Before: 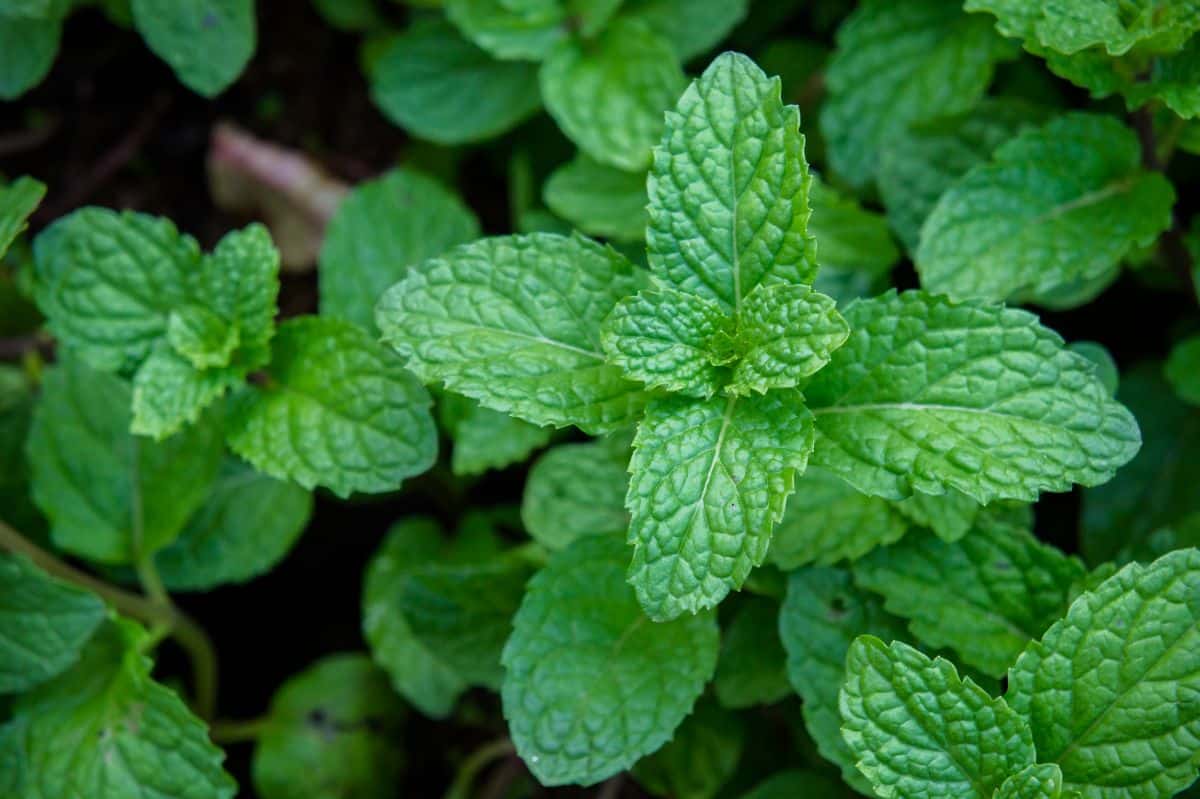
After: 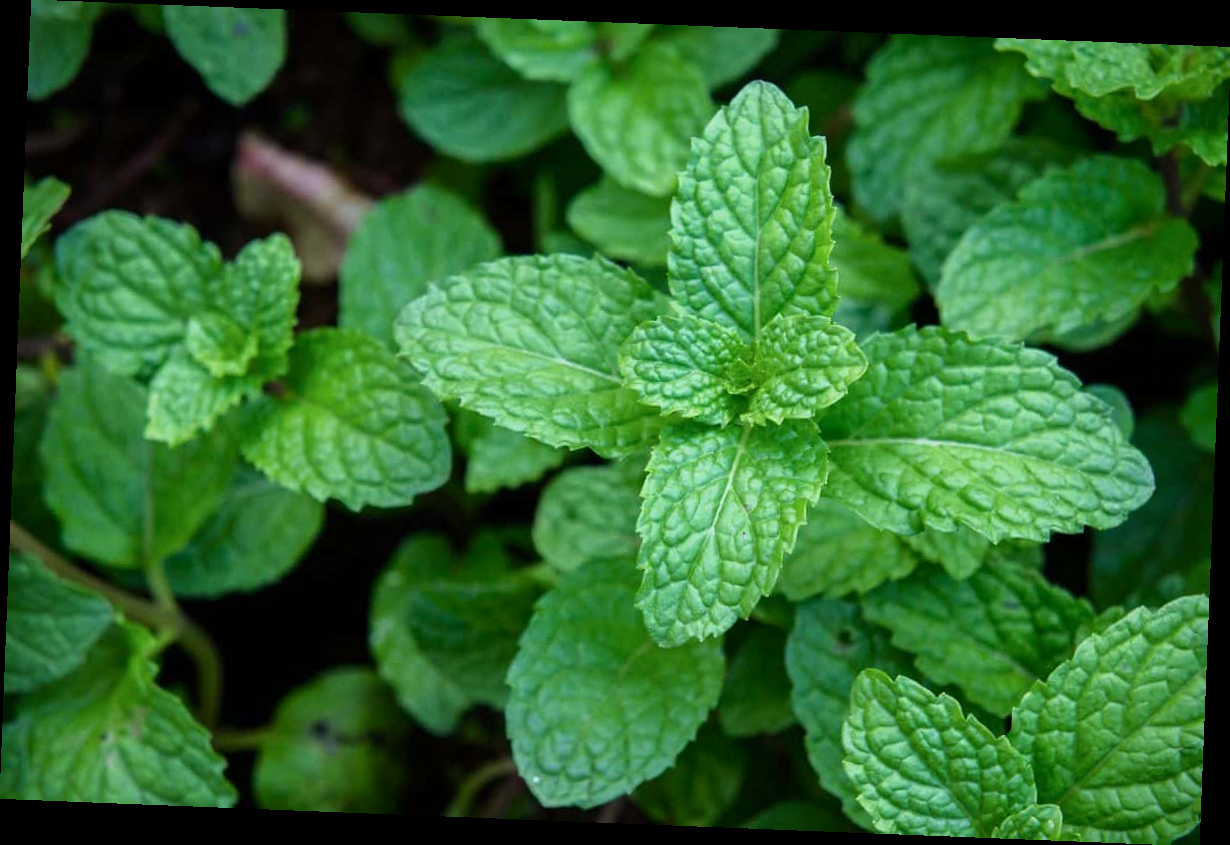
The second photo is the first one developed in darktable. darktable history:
contrast brightness saturation: contrast 0.15, brightness 0.05
rotate and perspective: rotation 2.27°, automatic cropping off
